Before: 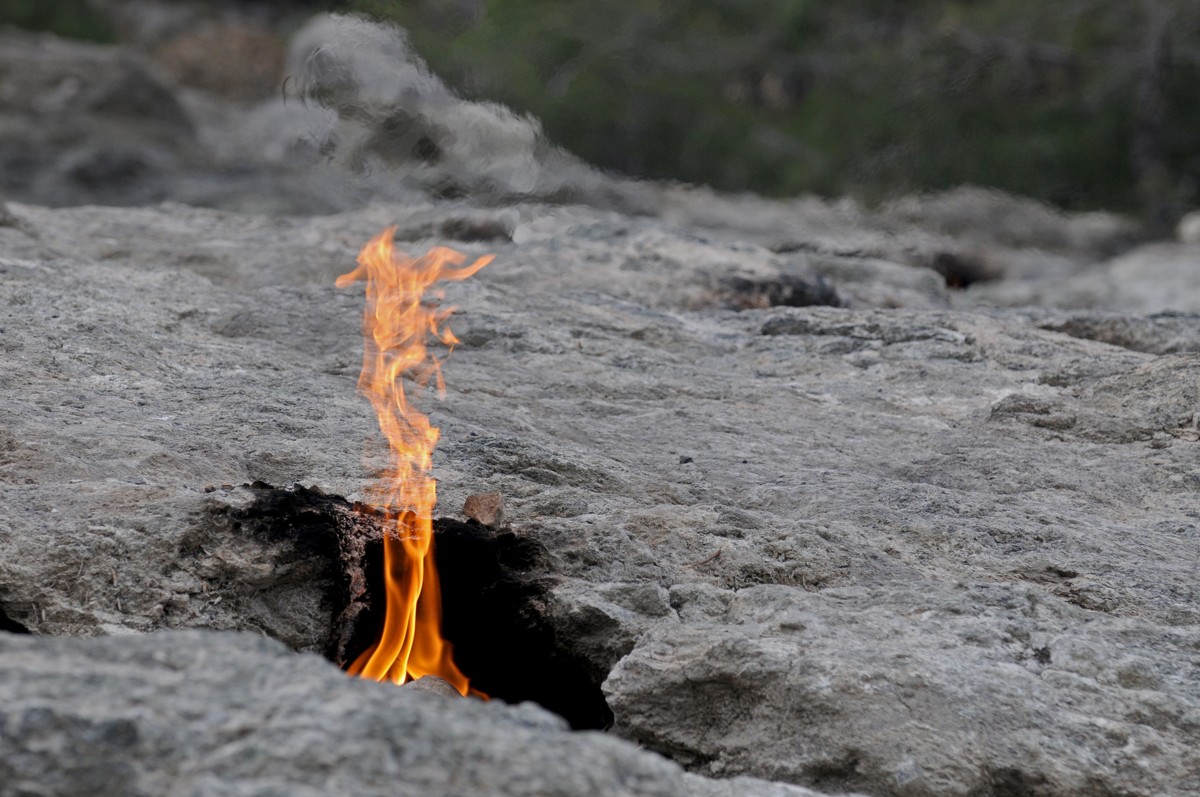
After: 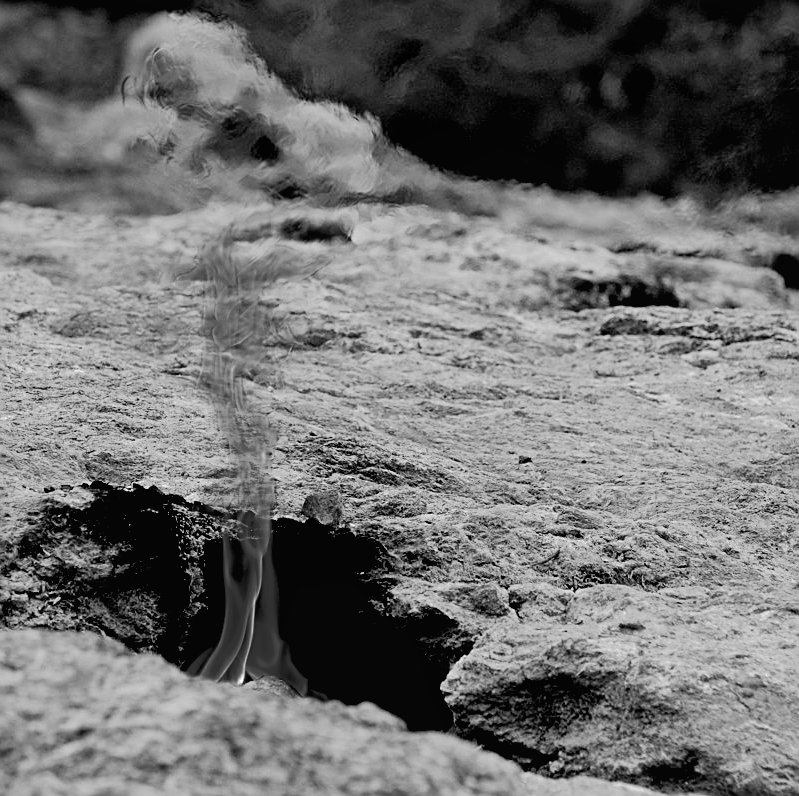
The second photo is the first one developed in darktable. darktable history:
crop and rotate: left 13.465%, right 19.872%
tone curve: curves: ch0 [(0, 0.019) (0.066, 0.054) (0.184, 0.184) (0.369, 0.417) (0.501, 0.586) (0.617, 0.71) (0.743, 0.787) (0.997, 0.997)]; ch1 [(0, 0) (0.187, 0.156) (0.388, 0.372) (0.437, 0.428) (0.474, 0.472) (0.499, 0.5) (0.521, 0.514) (0.548, 0.567) (0.6, 0.629) (0.82, 0.831) (1, 1)]; ch2 [(0, 0) (0.234, 0.227) (0.352, 0.372) (0.459, 0.484) (0.5, 0.505) (0.518, 0.516) (0.529, 0.541) (0.56, 0.594) (0.607, 0.644) (0.74, 0.771) (0.858, 0.873) (0.999, 0.994)], preserve colors none
sharpen: on, module defaults
color zones: curves: ch0 [(0.002, 0.429) (0.121, 0.212) (0.198, 0.113) (0.276, 0.344) (0.331, 0.541) (0.41, 0.56) (0.482, 0.289) (0.619, 0.227) (0.721, 0.18) (0.821, 0.435) (0.928, 0.555) (1, 0.587)]; ch1 [(0, 0) (0.143, 0) (0.286, 0) (0.429, 0) (0.571, 0) (0.714, 0) (0.857, 0)]
local contrast: mode bilateral grid, contrast 20, coarseness 51, detail 119%, midtone range 0.2
exposure: black level correction 0.03, exposure 0.308 EV, compensate exposure bias true, compensate highlight preservation false
